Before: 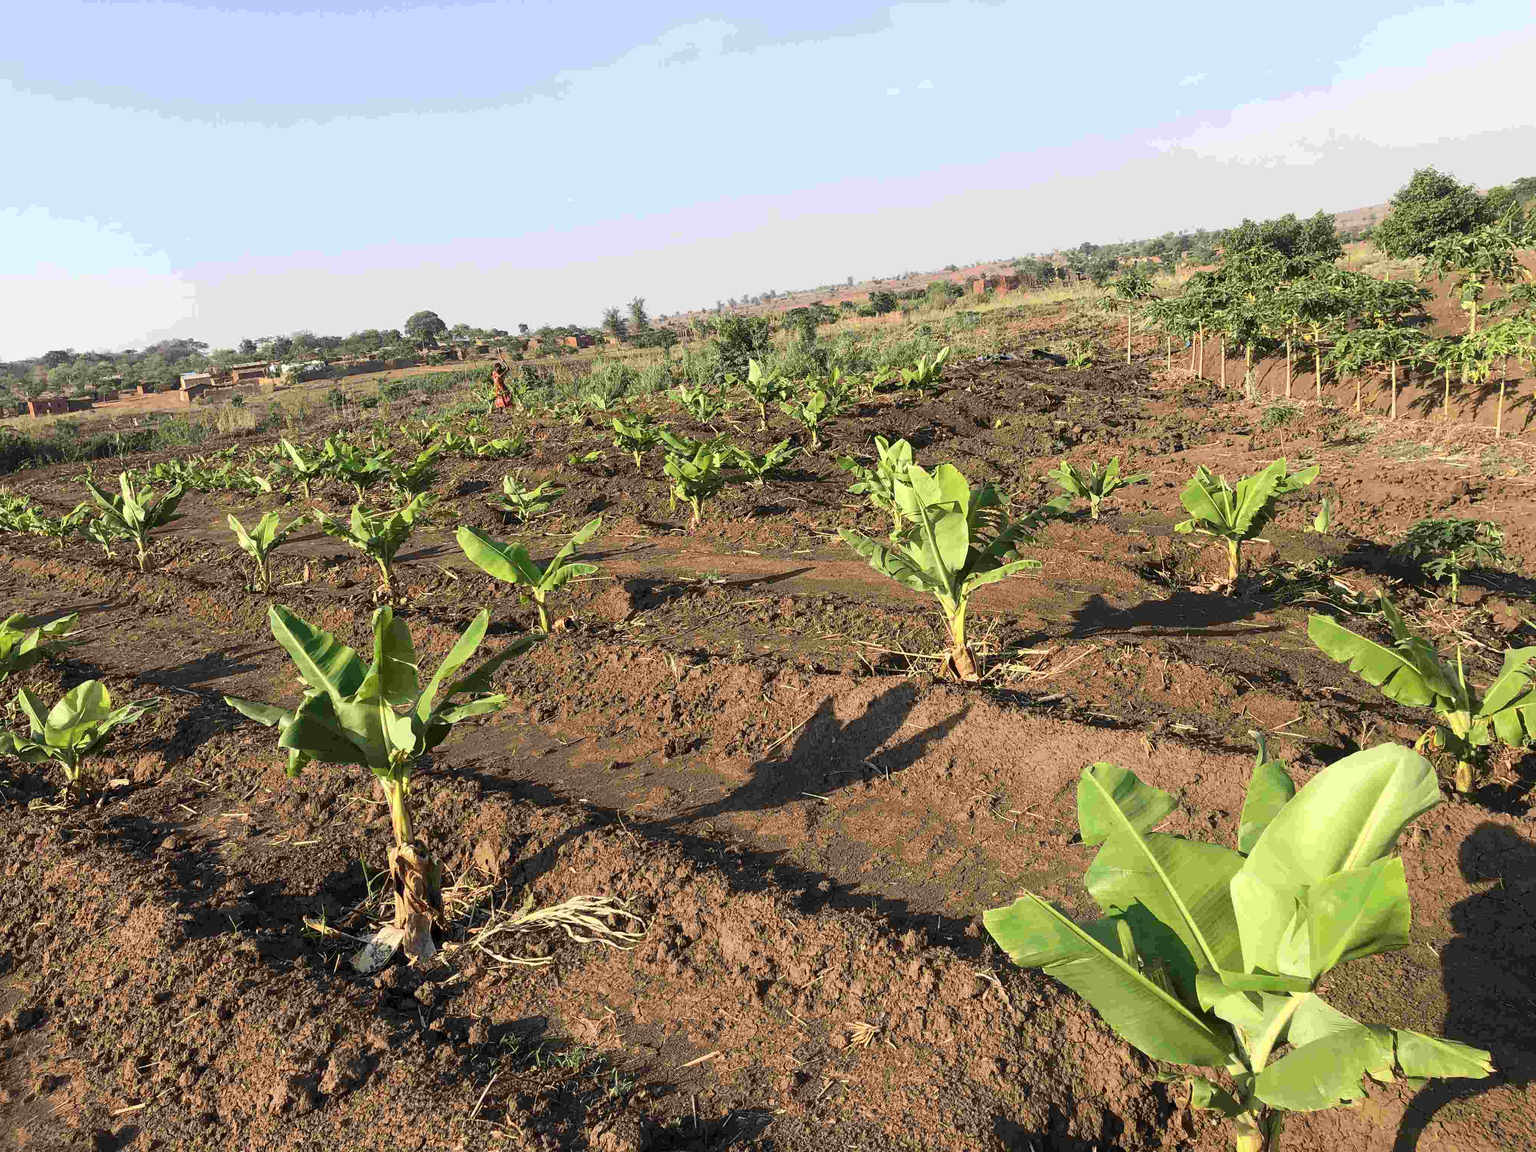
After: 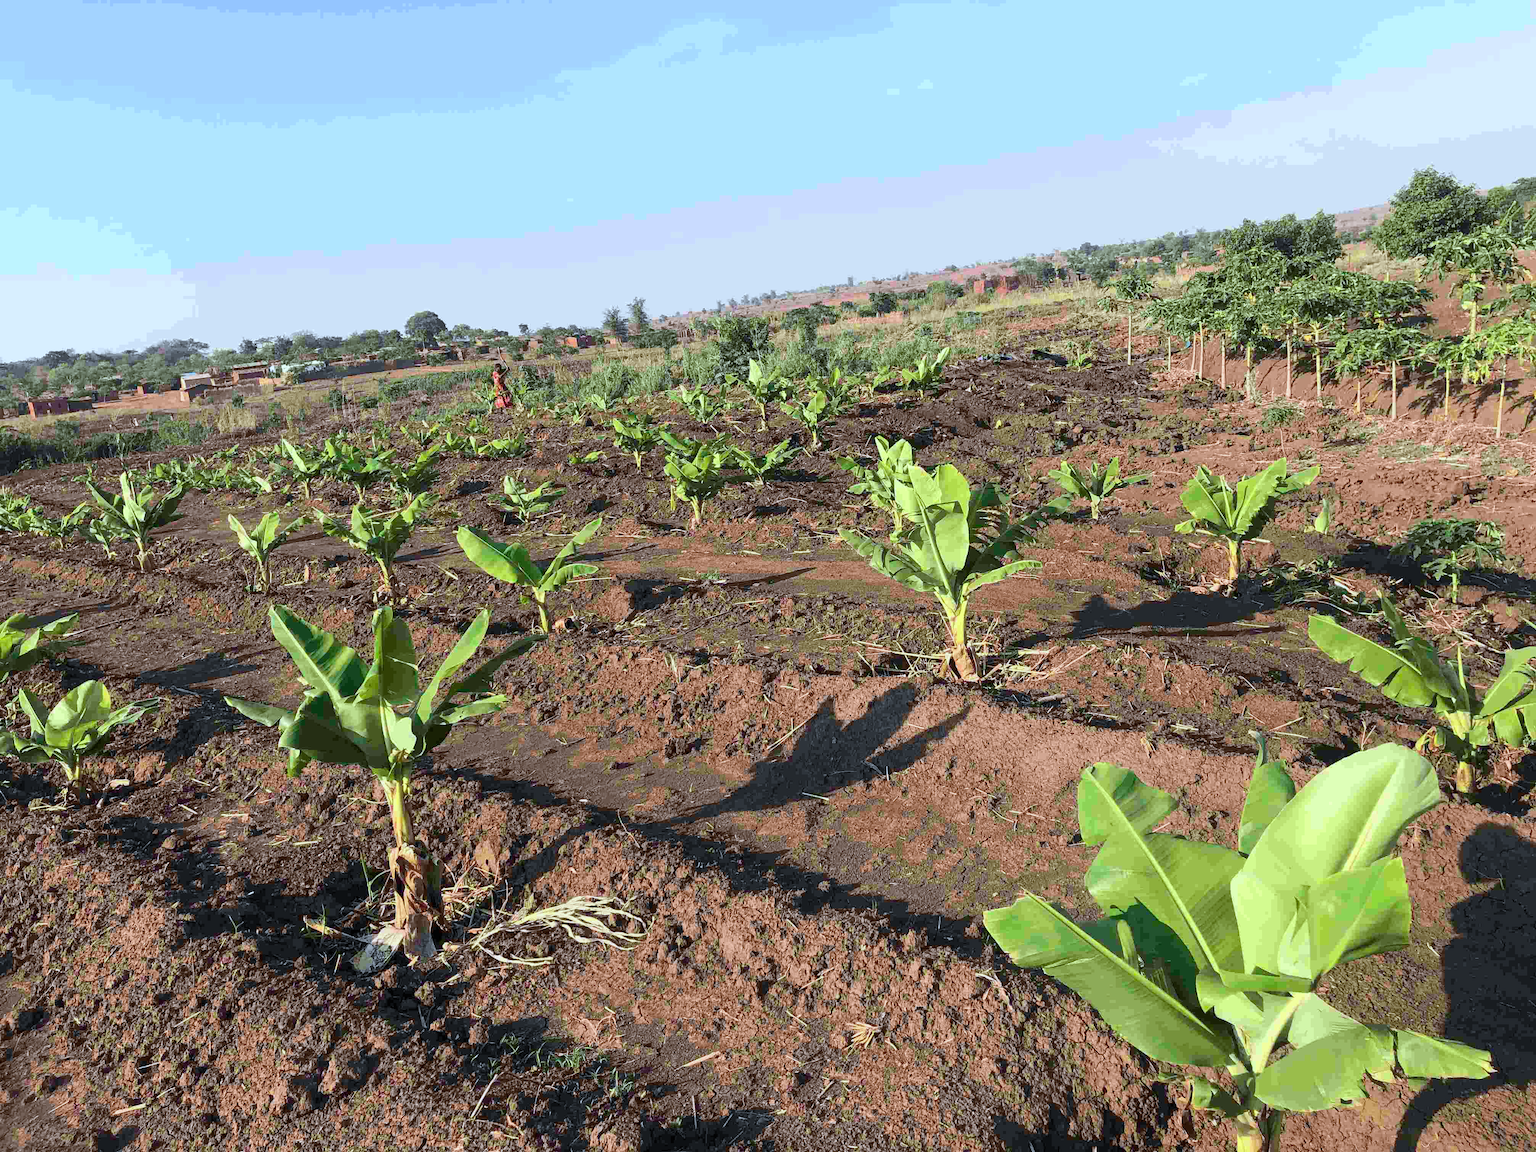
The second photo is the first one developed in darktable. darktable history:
color calibration: output R [0.972, 0.068, -0.094, 0], output G [-0.178, 1.216, -0.086, 0], output B [0.095, -0.136, 0.98, 0], illuminant custom, x 0.371, y 0.381, temperature 4283.16 K
